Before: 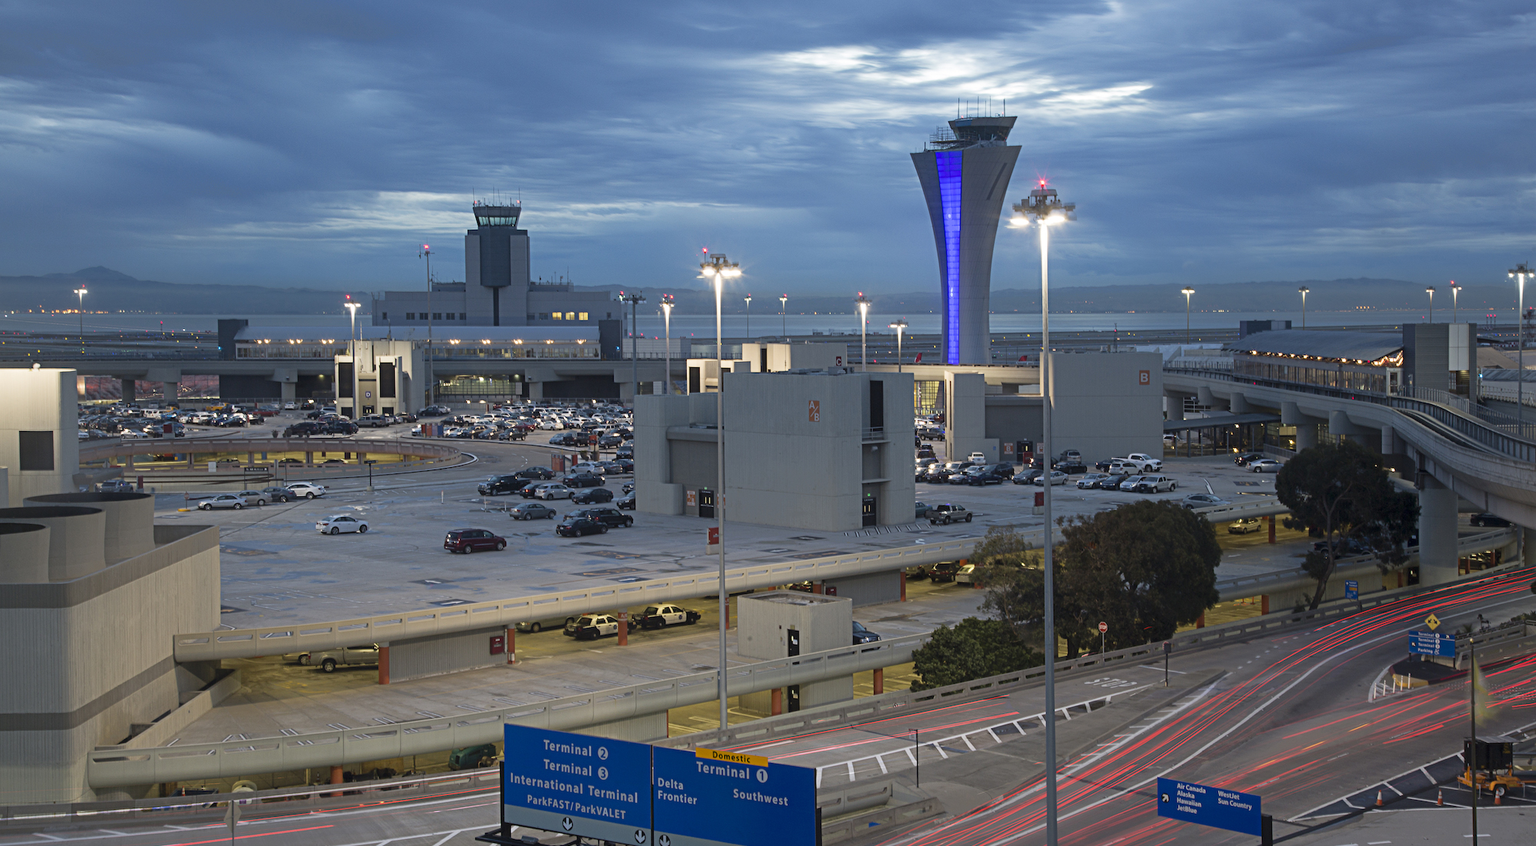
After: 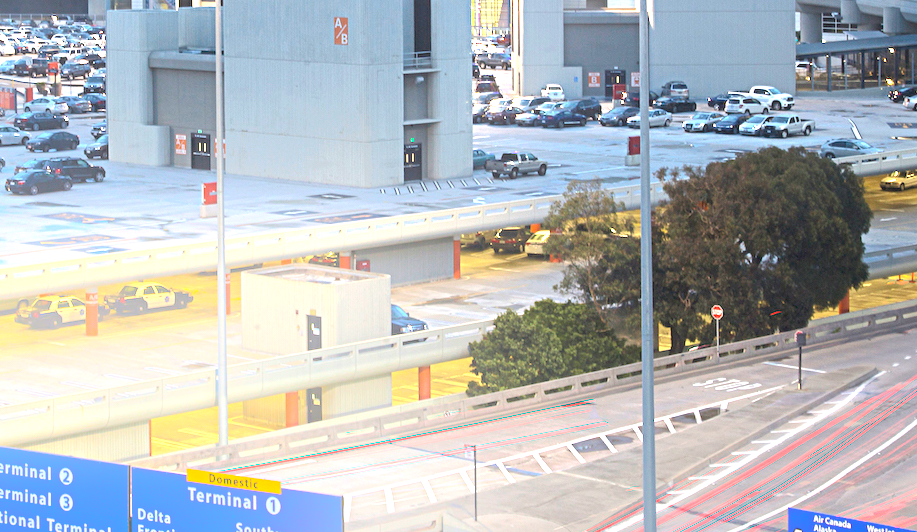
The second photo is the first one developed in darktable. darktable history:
bloom: size 16%, threshold 98%, strength 20%
exposure: black level correction 0, exposure 2.088 EV, compensate exposure bias true, compensate highlight preservation false
tone equalizer: on, module defaults
crop: left 35.976%, top 45.819%, right 18.162%, bottom 5.807%
